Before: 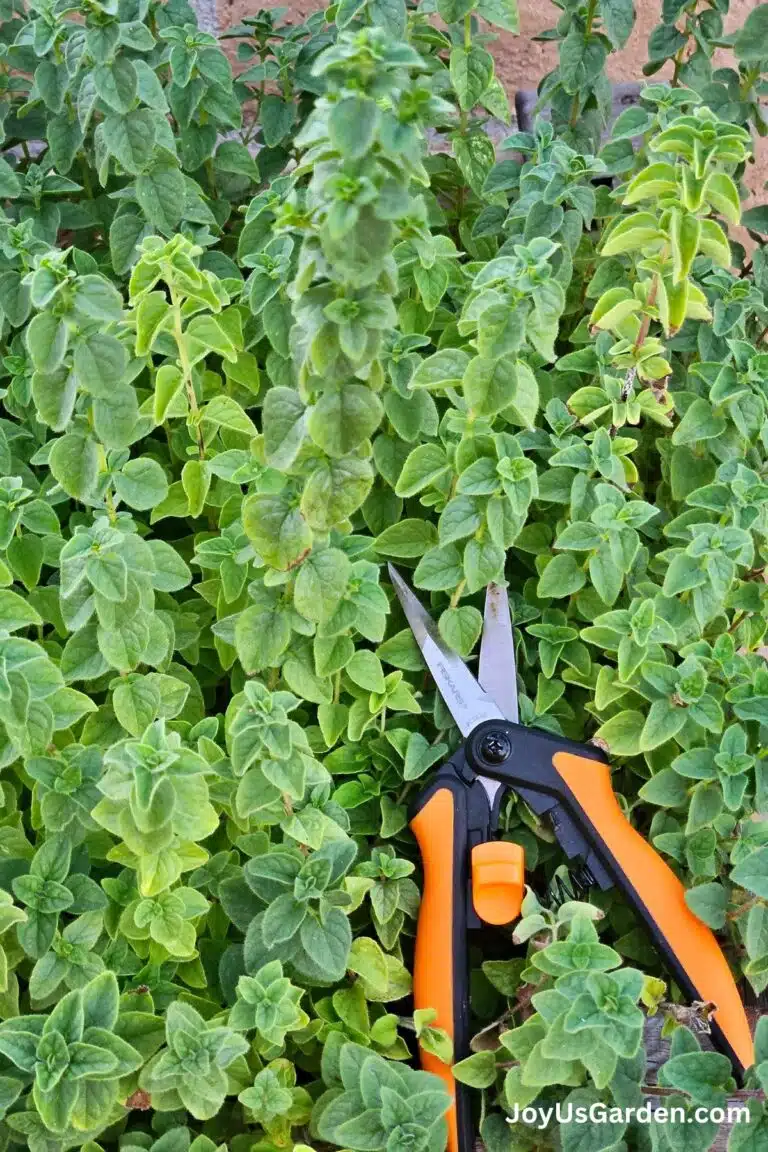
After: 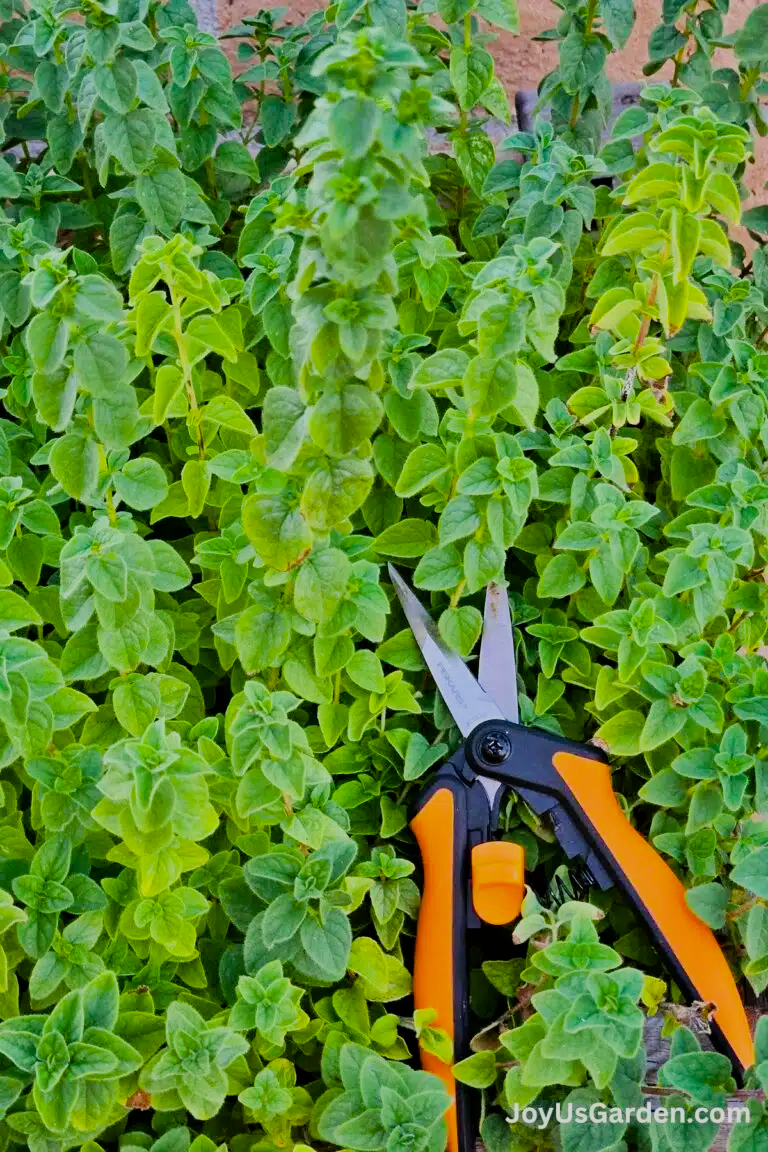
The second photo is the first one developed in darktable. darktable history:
color balance rgb: linear chroma grading › global chroma 15%, perceptual saturation grading › global saturation 30%
tone equalizer: on, module defaults
filmic rgb: black relative exposure -7.65 EV, white relative exposure 4.56 EV, hardness 3.61
